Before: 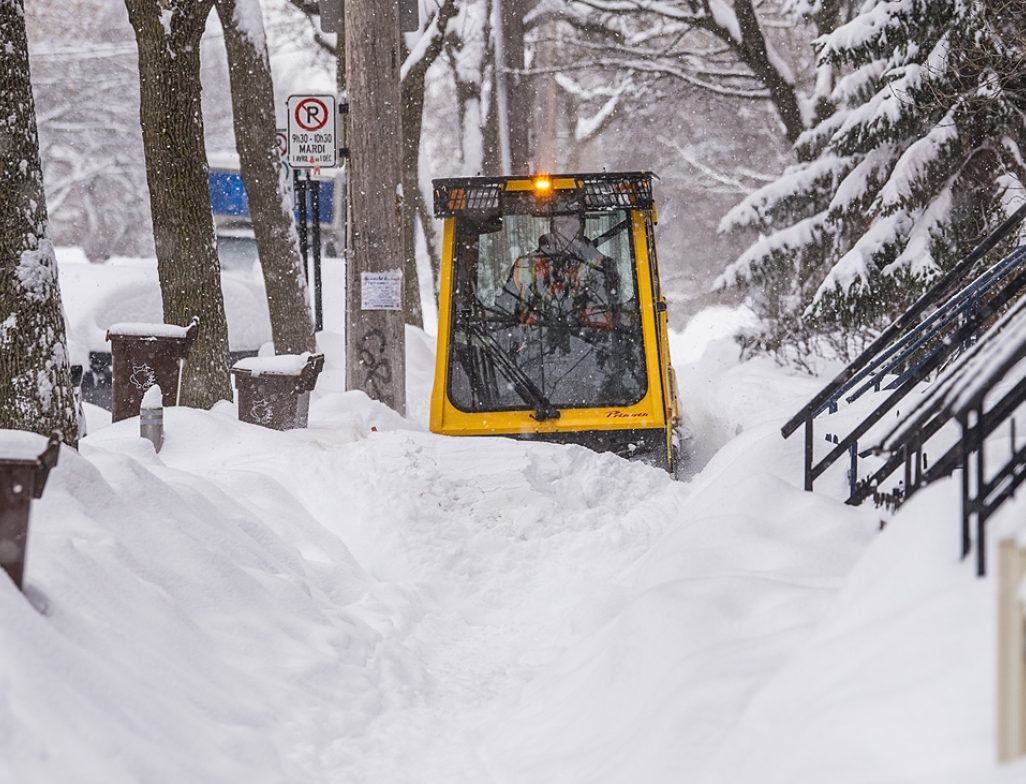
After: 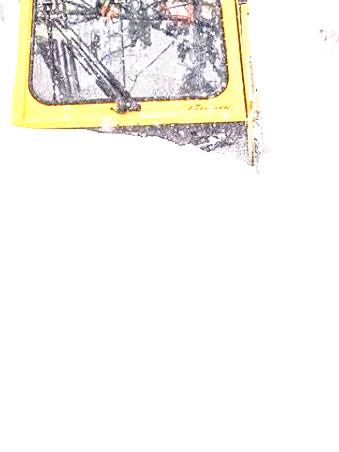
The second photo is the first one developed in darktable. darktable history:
crop: left 40.878%, top 39.176%, right 25.993%, bottom 3.081%
exposure: black level correction 0, exposure 1.45 EV, compensate exposure bias true, compensate highlight preservation false
color balance rgb: shadows lift › hue 87.51°, highlights gain › chroma 1.62%, highlights gain › hue 55.1°, global offset › chroma 0.06%, global offset › hue 253.66°, linear chroma grading › global chroma 0.5%
base curve: curves: ch0 [(0, 0) (0.012, 0.01) (0.073, 0.168) (0.31, 0.711) (0.645, 0.957) (1, 1)], preserve colors none
contrast brightness saturation: brightness 0.13
tone equalizer: -8 EV -0.417 EV, -7 EV -0.389 EV, -6 EV -0.333 EV, -5 EV -0.222 EV, -3 EV 0.222 EV, -2 EV 0.333 EV, -1 EV 0.389 EV, +0 EV 0.417 EV, edges refinement/feathering 500, mask exposure compensation -1.57 EV, preserve details no
local contrast: on, module defaults
